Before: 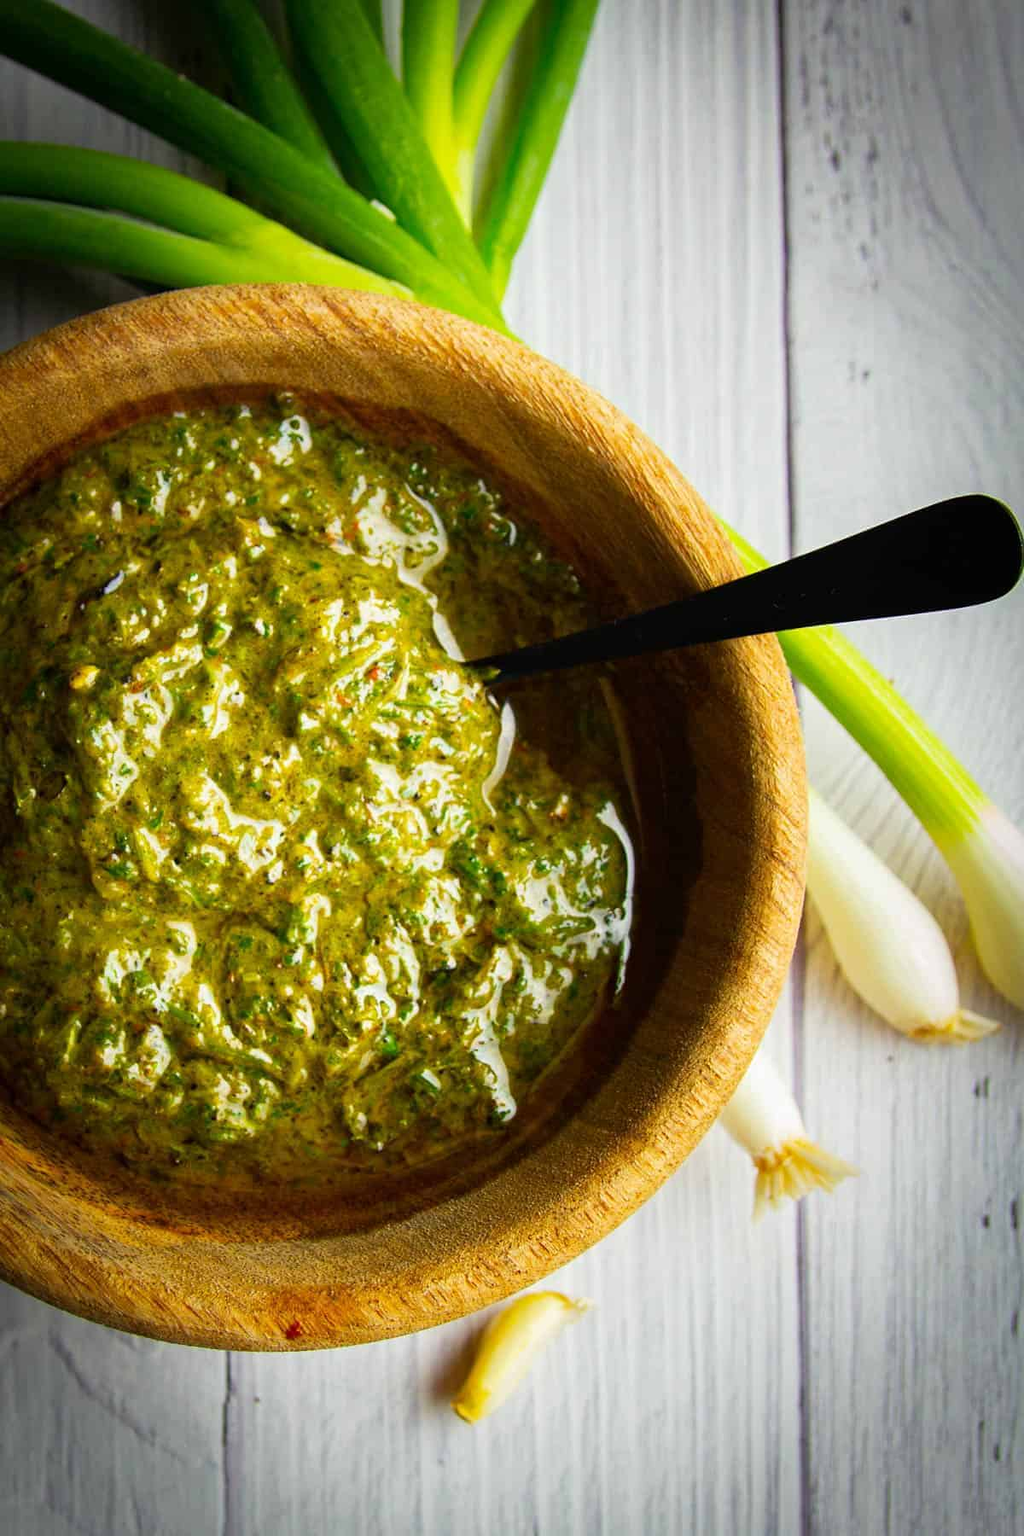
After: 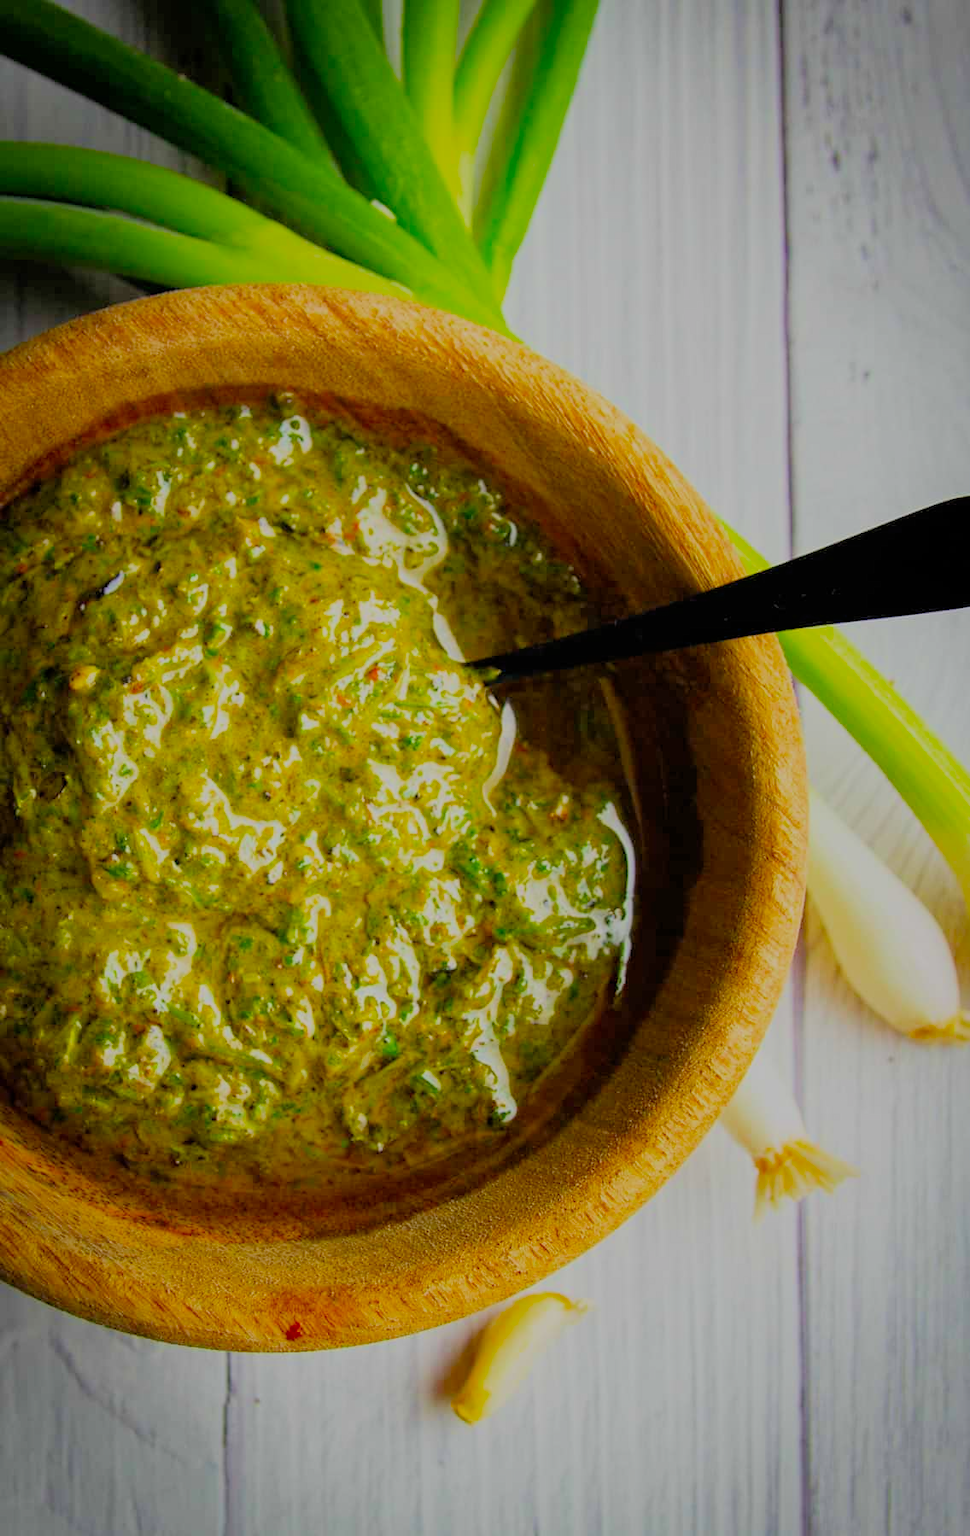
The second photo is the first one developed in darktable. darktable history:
filmic rgb: middle gray luminance 2.71%, black relative exposure -9.96 EV, white relative exposure 6.99 EV, dynamic range scaling 10%, target black luminance 0%, hardness 3.16, latitude 44.22%, contrast 0.665, highlights saturation mix 5.88%, shadows ↔ highlights balance 13.32%, color science v4 (2020)
exposure: exposure 0.203 EV, compensate exposure bias true, compensate highlight preservation false
crop and rotate: left 0%, right 5.176%
